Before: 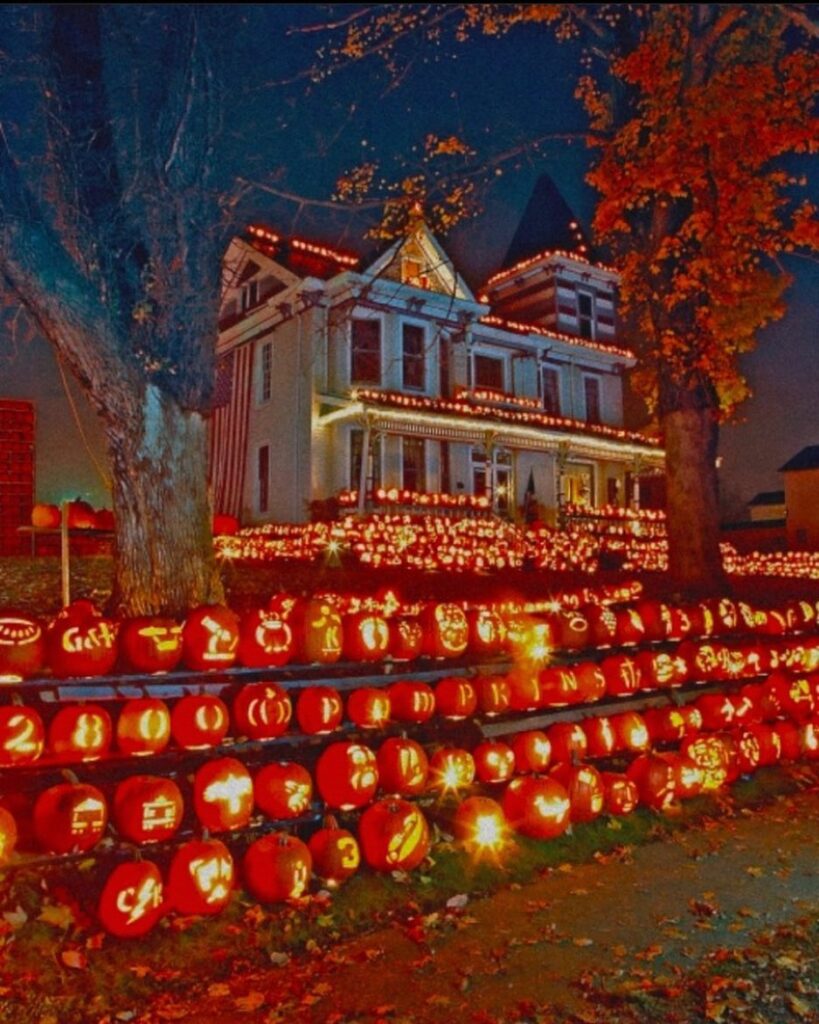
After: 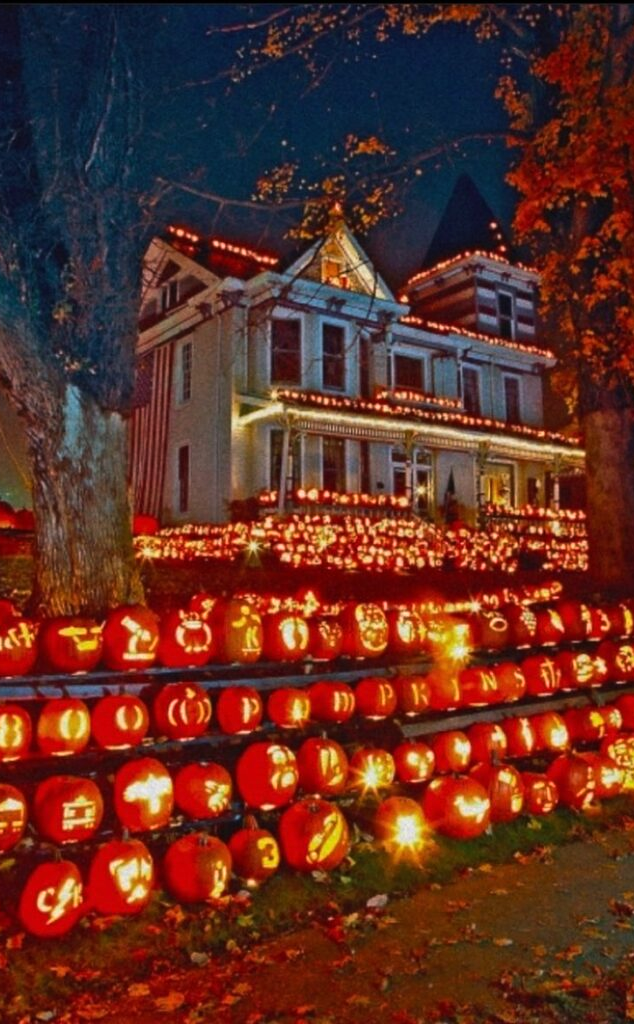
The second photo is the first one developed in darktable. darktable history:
crop: left 9.88%, right 12.664%
tone equalizer: -8 EV -0.417 EV, -7 EV -0.389 EV, -6 EV -0.333 EV, -5 EV -0.222 EV, -3 EV 0.222 EV, -2 EV 0.333 EV, -1 EV 0.389 EV, +0 EV 0.417 EV, edges refinement/feathering 500, mask exposure compensation -1.57 EV, preserve details no
